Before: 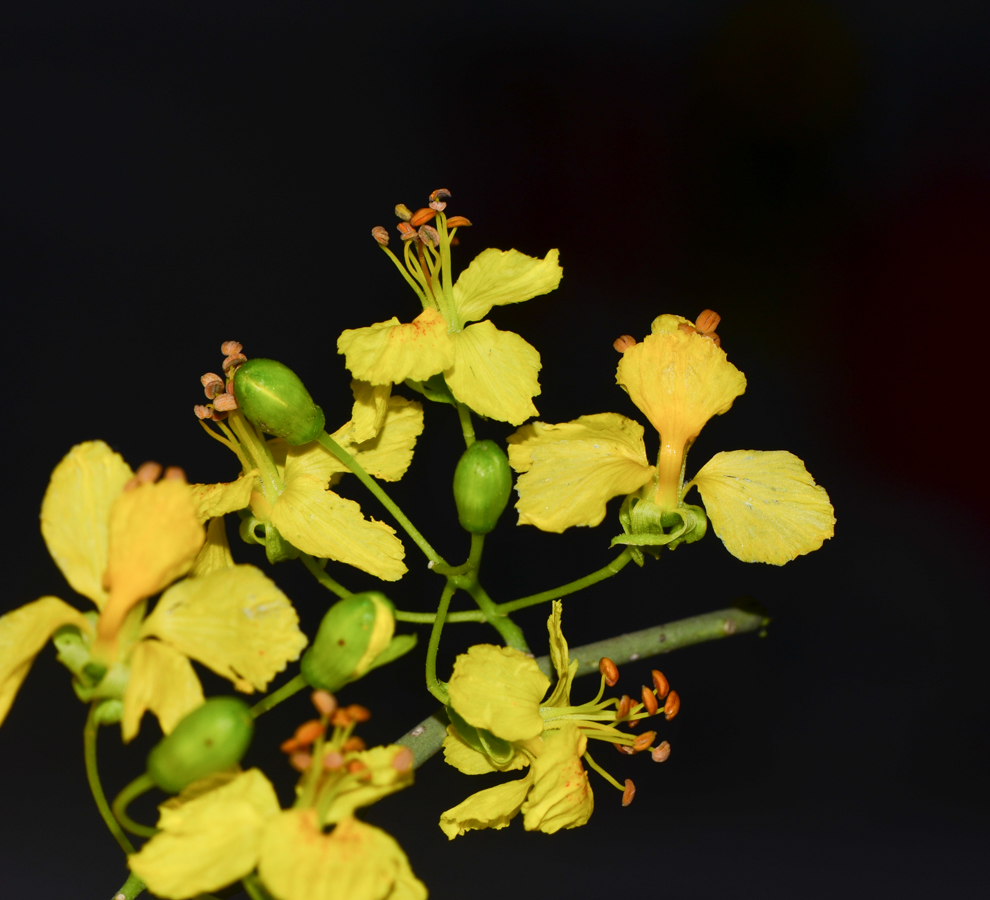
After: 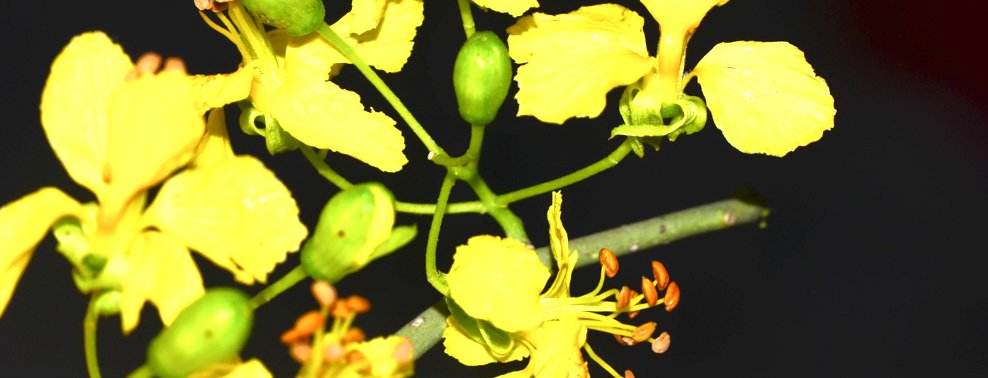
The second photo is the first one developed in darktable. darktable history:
exposure: black level correction 0, exposure 1.2 EV, compensate highlight preservation false
crop: top 45.551%, bottom 12.262%
